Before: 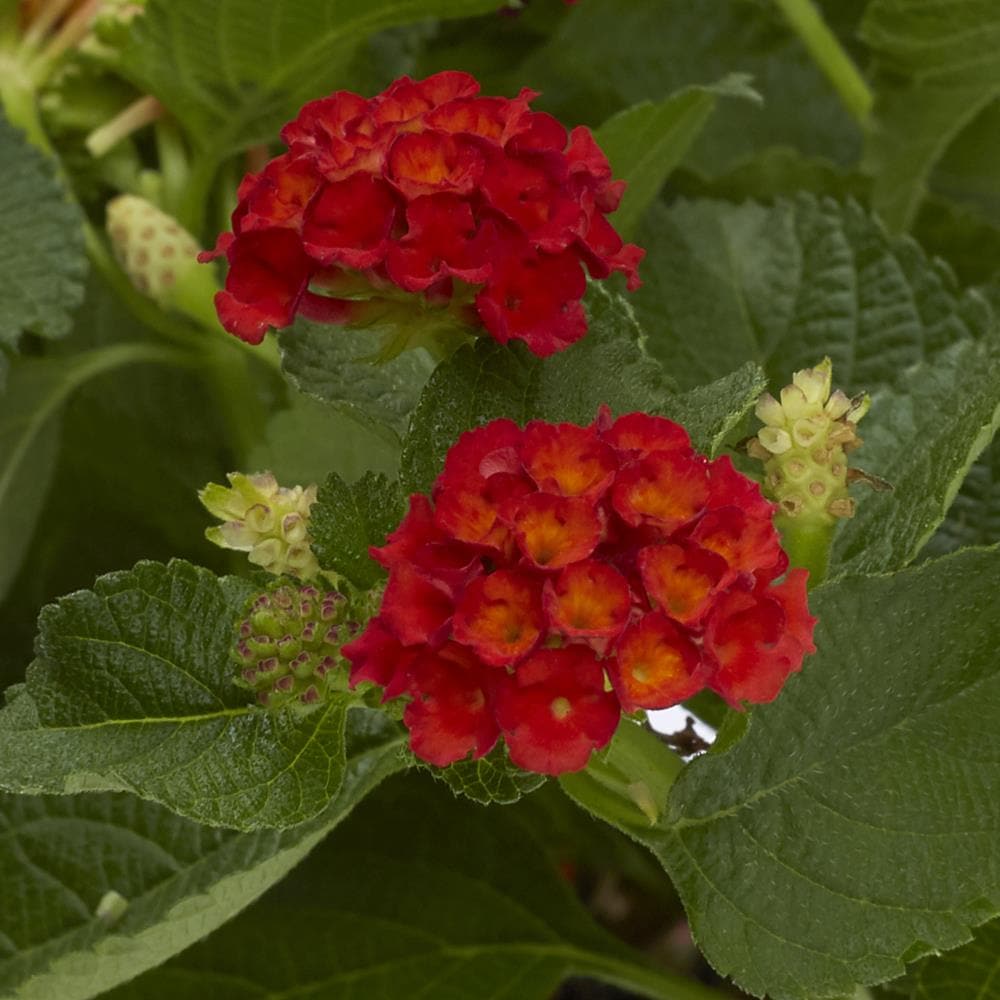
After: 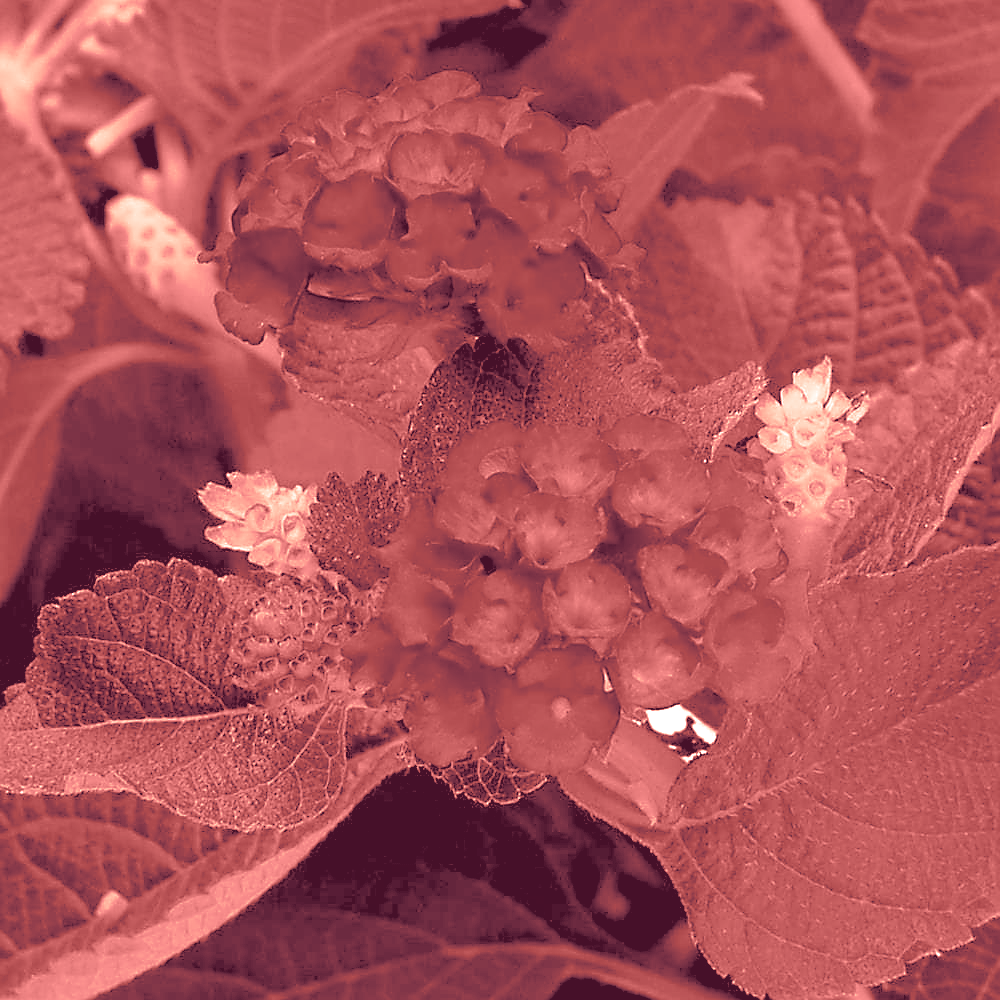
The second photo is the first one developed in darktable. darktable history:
sharpen: radius 1.4, amount 1.25, threshold 0.7
rgb levels: preserve colors sum RGB, levels [[0.038, 0.433, 0.934], [0, 0.5, 1], [0, 0.5, 1]]
color balance: lift [1.005, 0.99, 1.007, 1.01], gamma [1, 1.034, 1.032, 0.966], gain [0.873, 1.055, 1.067, 0.933]
white balance: red 0.976, blue 1.04
split-toning: shadows › hue 216°, shadows › saturation 1, highlights › hue 57.6°, balance -33.4
color correction: highlights b* 3
colorize: saturation 60%, source mix 100%
rotate and perspective: automatic cropping original format, crop left 0, crop top 0
